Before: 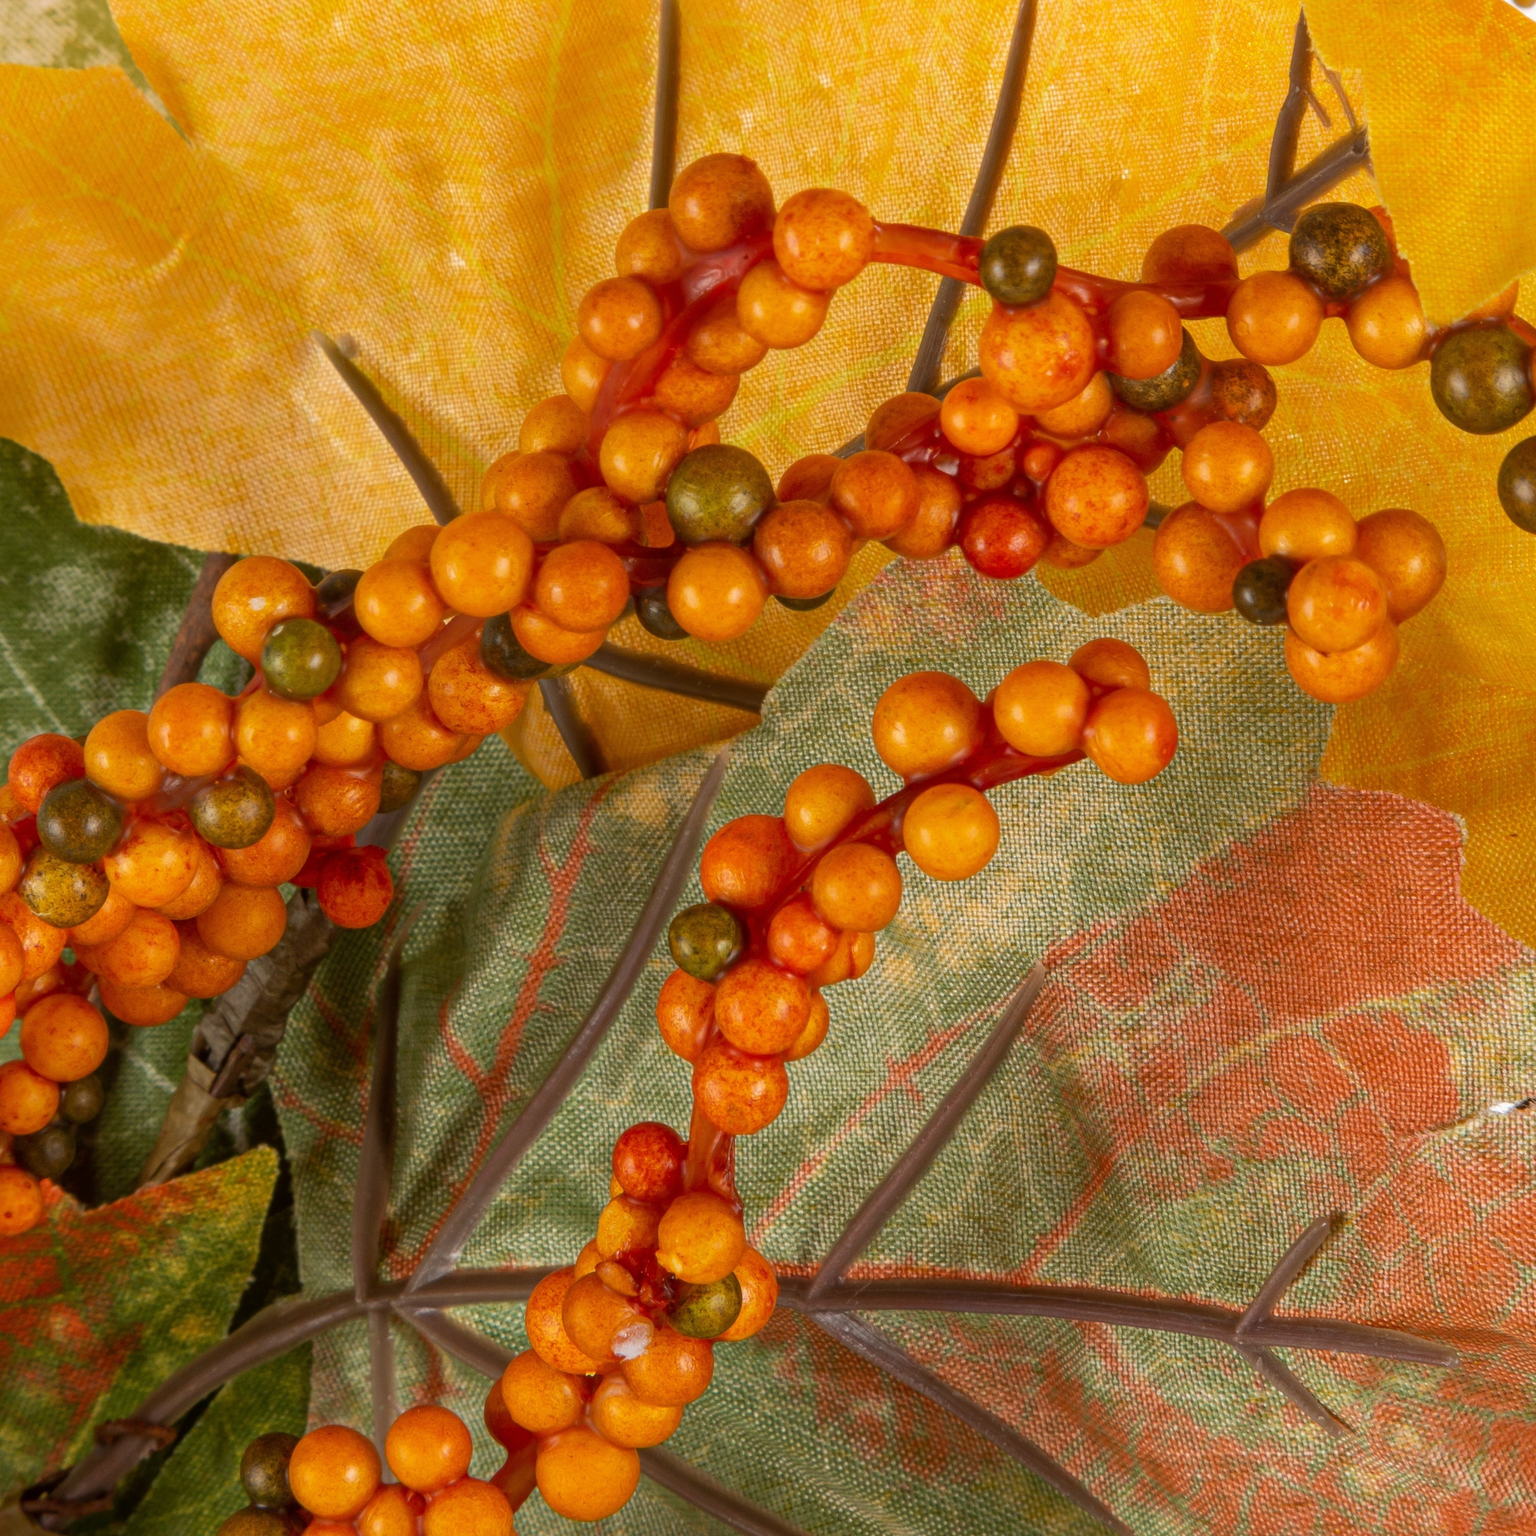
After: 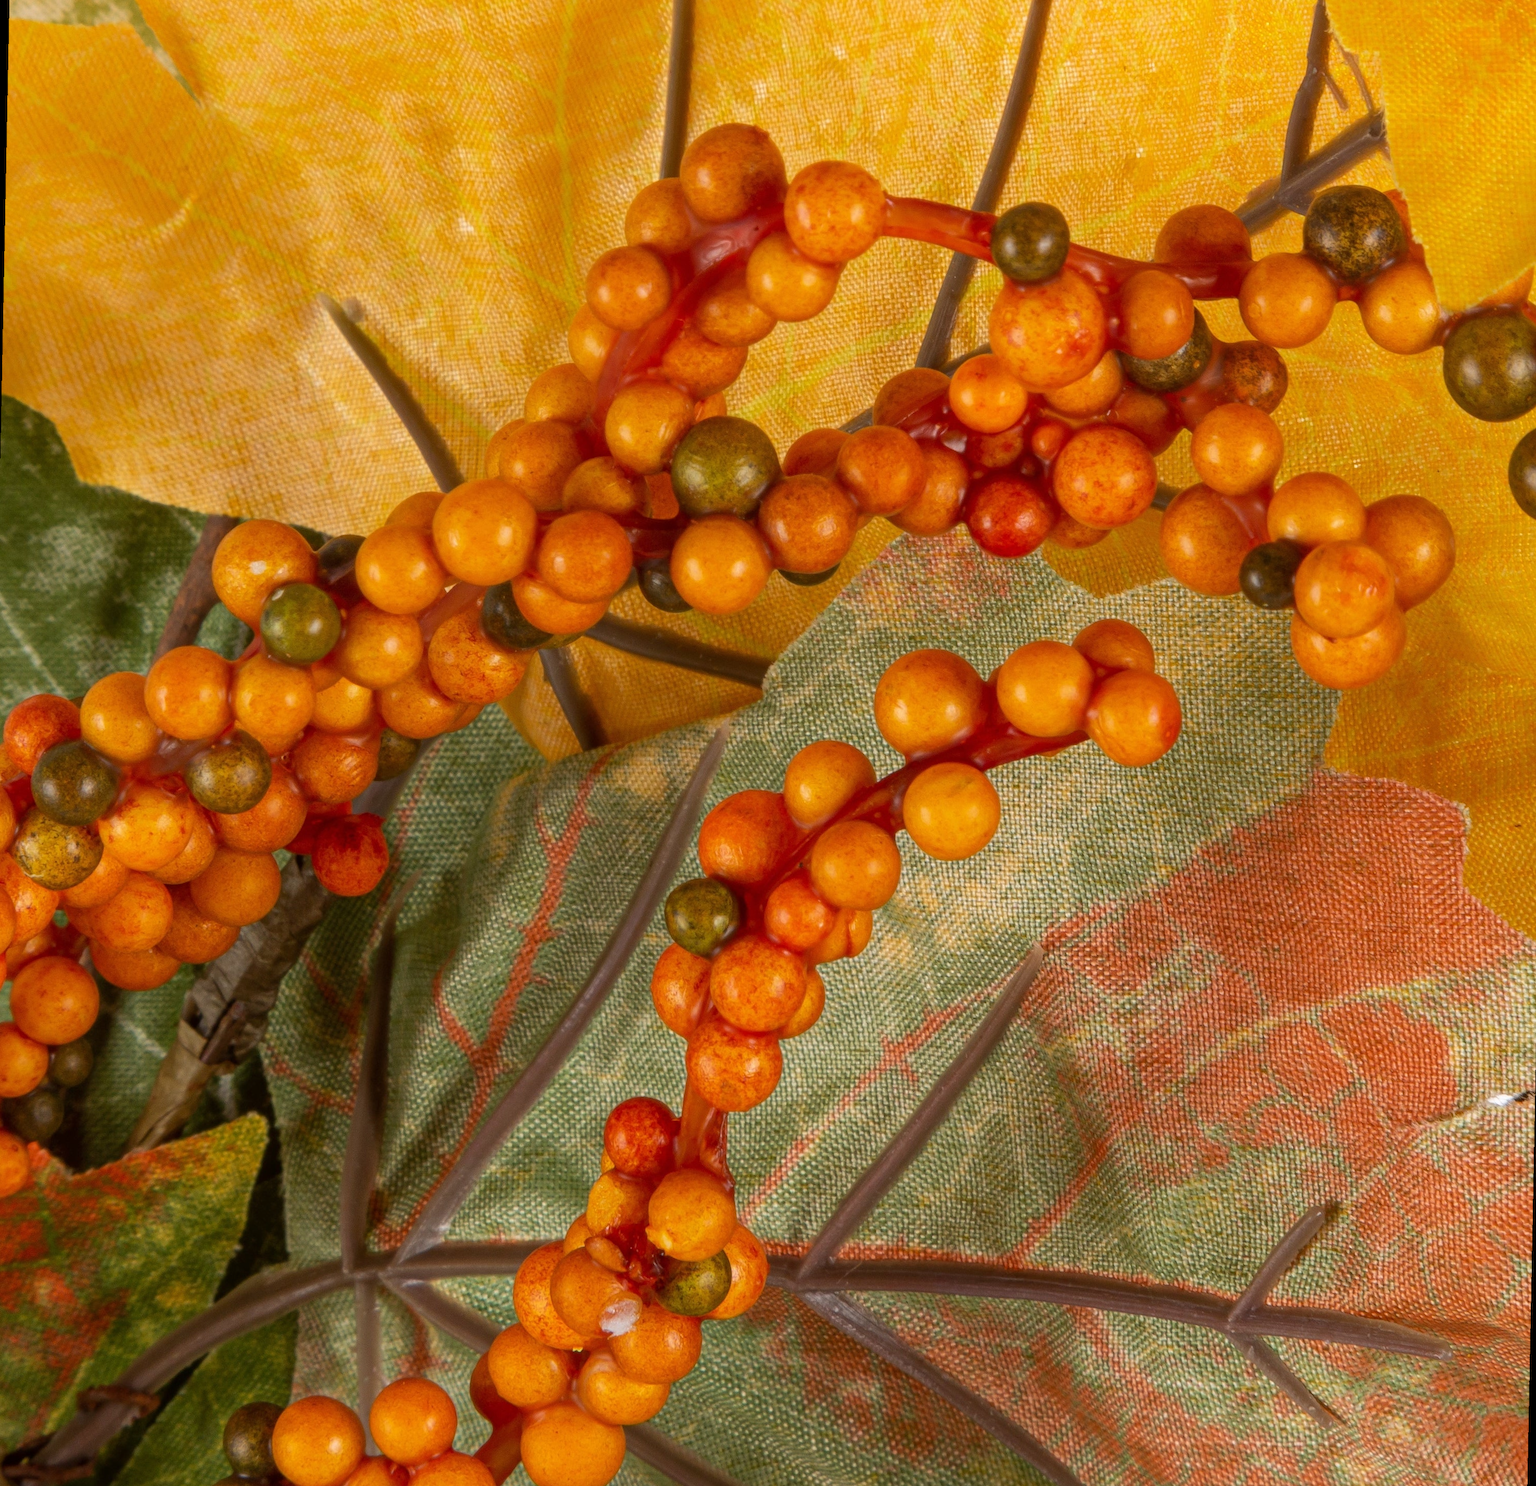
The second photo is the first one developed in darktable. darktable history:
rotate and perspective: rotation 1.14°, crop left 0.013, crop right 0.987, crop top 0.029, crop bottom 0.971
